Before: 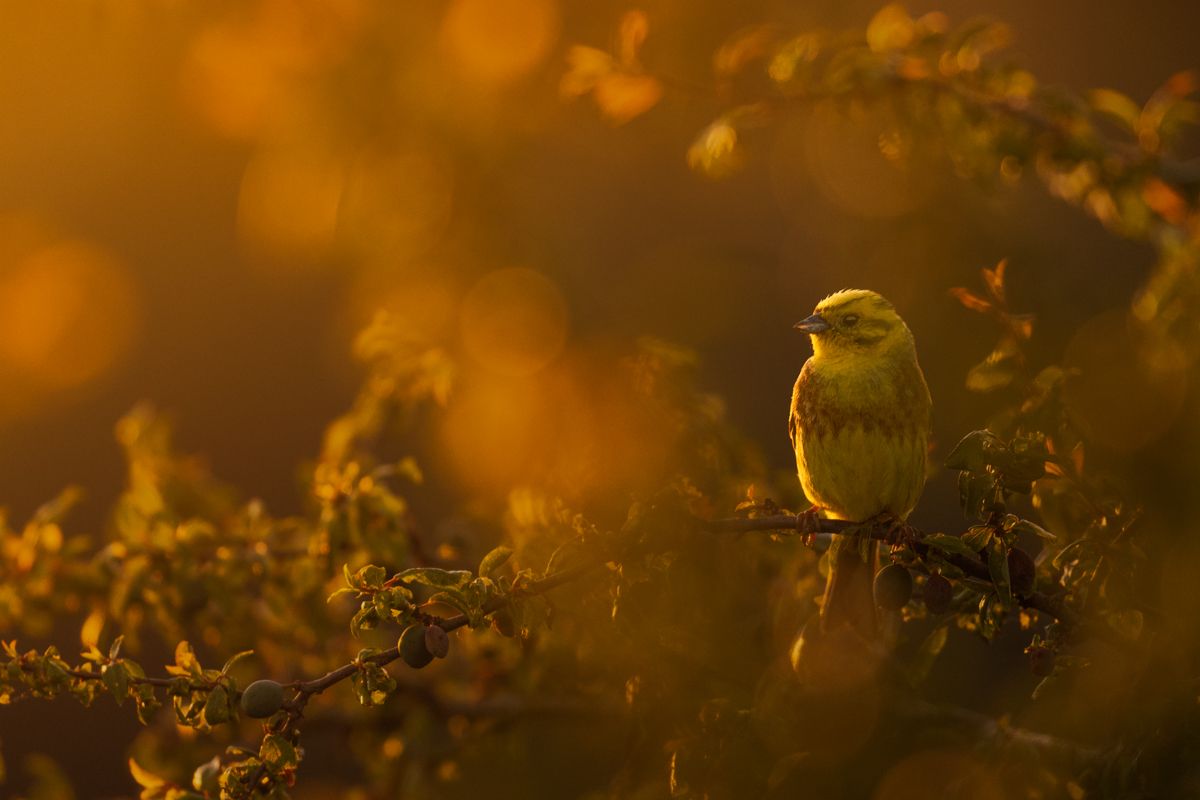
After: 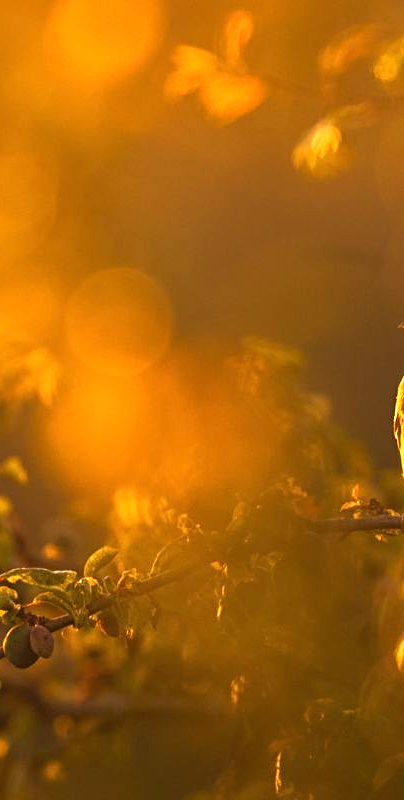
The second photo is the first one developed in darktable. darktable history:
sharpen: radius 2.497, amount 0.334
crop: left 32.99%, right 33.328%
exposure: black level correction 0, exposure 1.187 EV, compensate highlight preservation false
